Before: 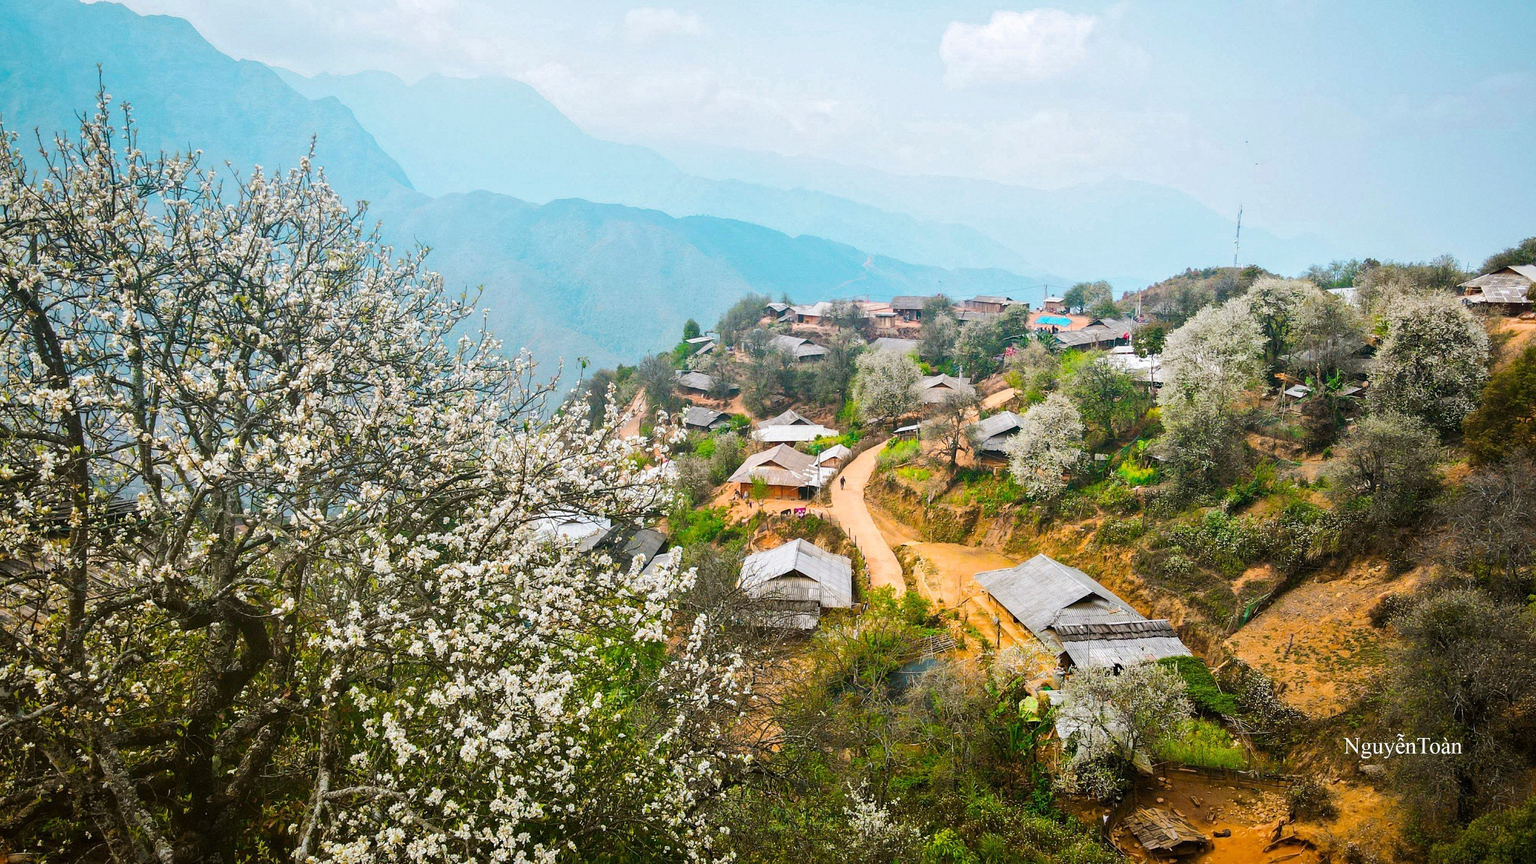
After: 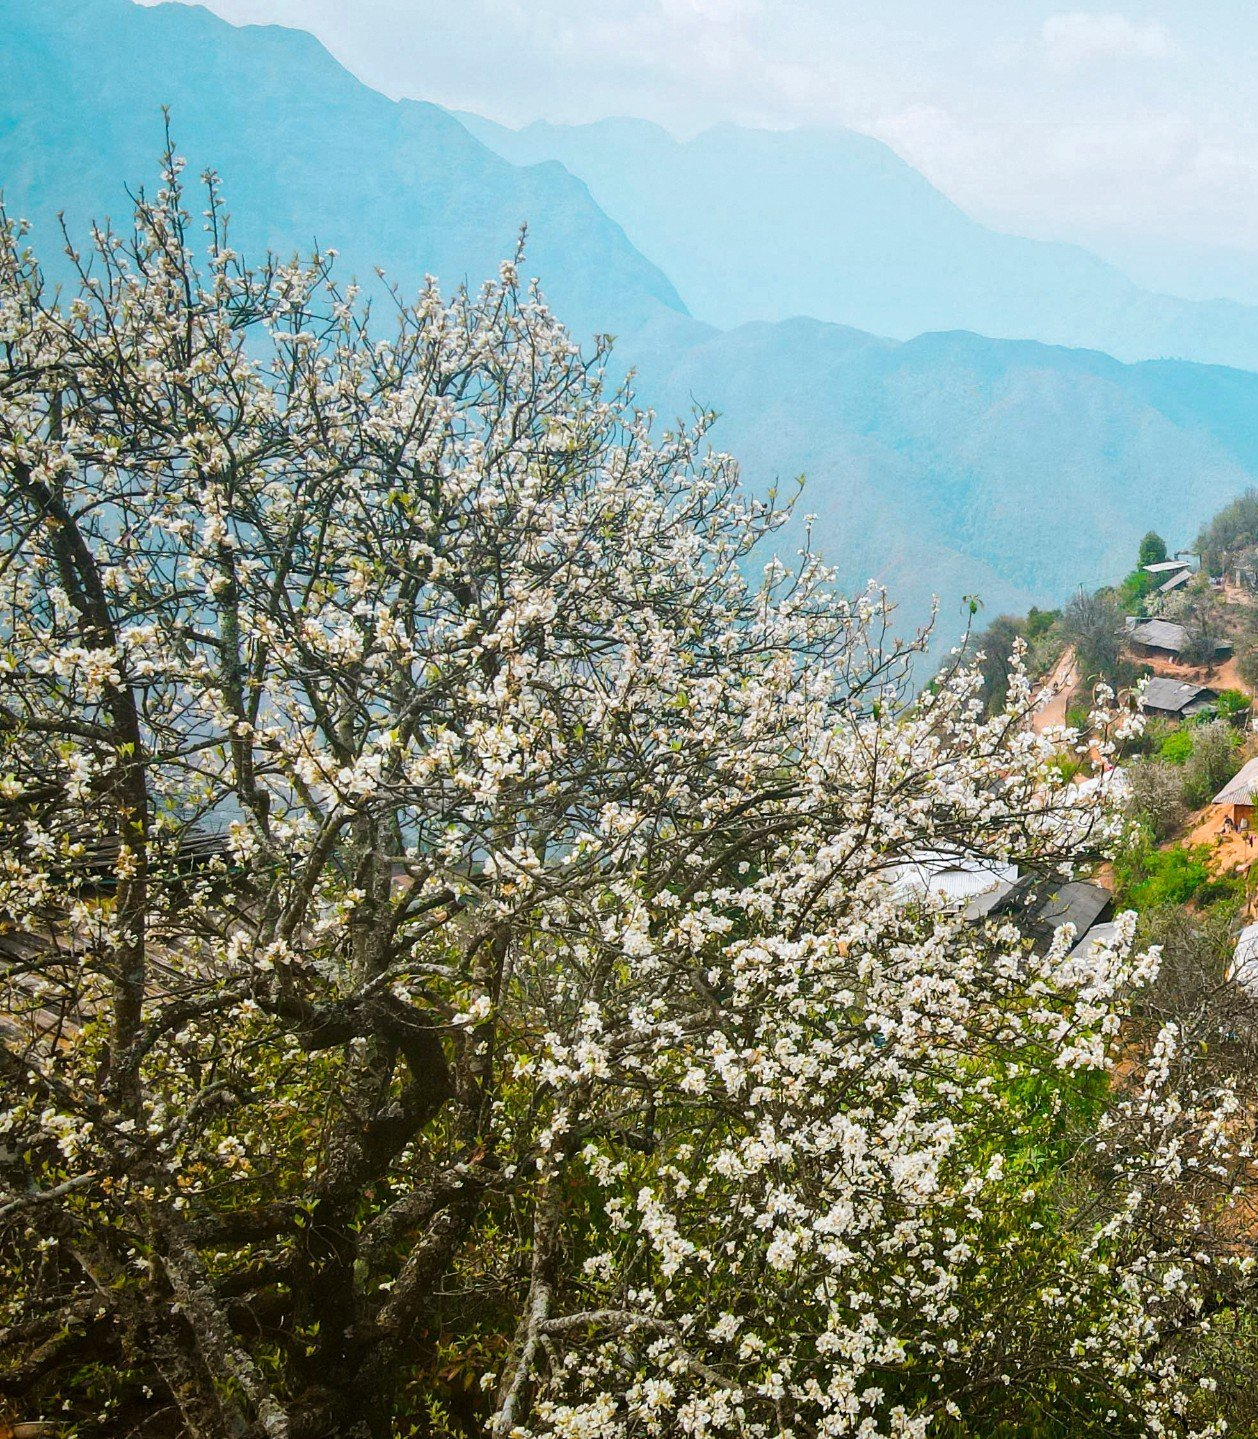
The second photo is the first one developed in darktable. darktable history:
sharpen: radius 2.883, amount 0.868, threshold 47.523
crop and rotate: left 0%, top 0%, right 50.845%
